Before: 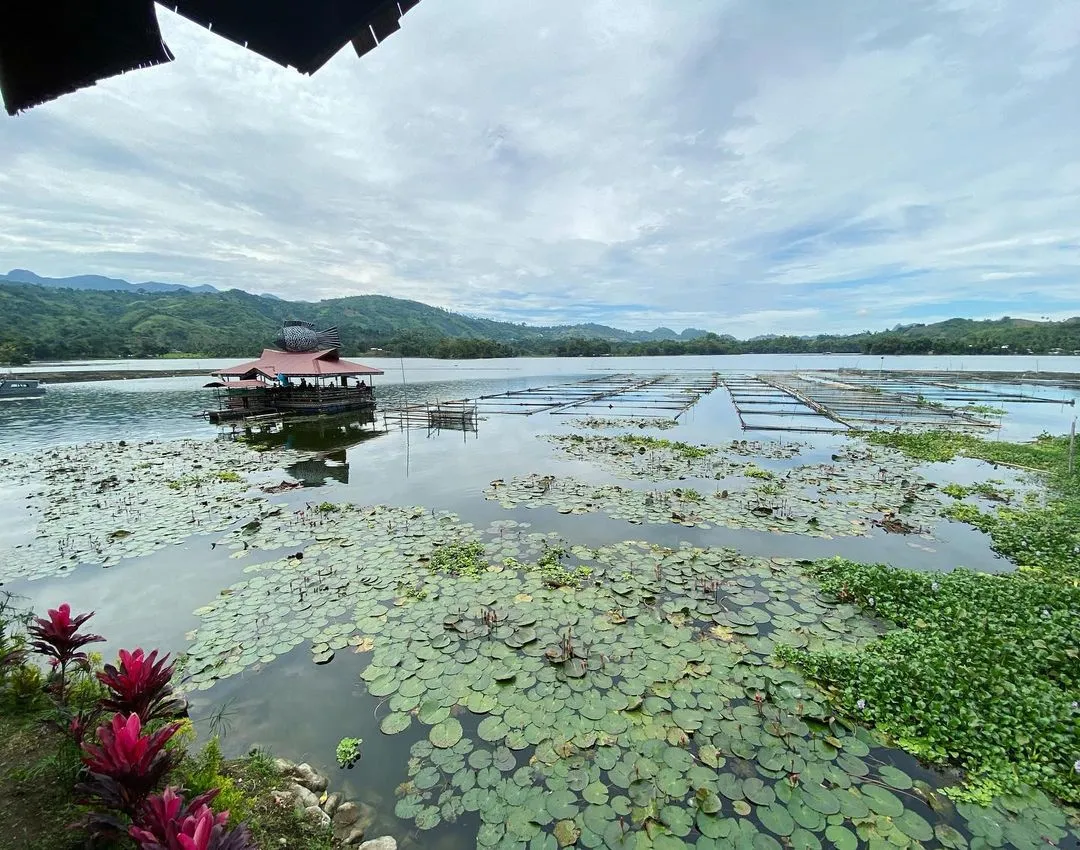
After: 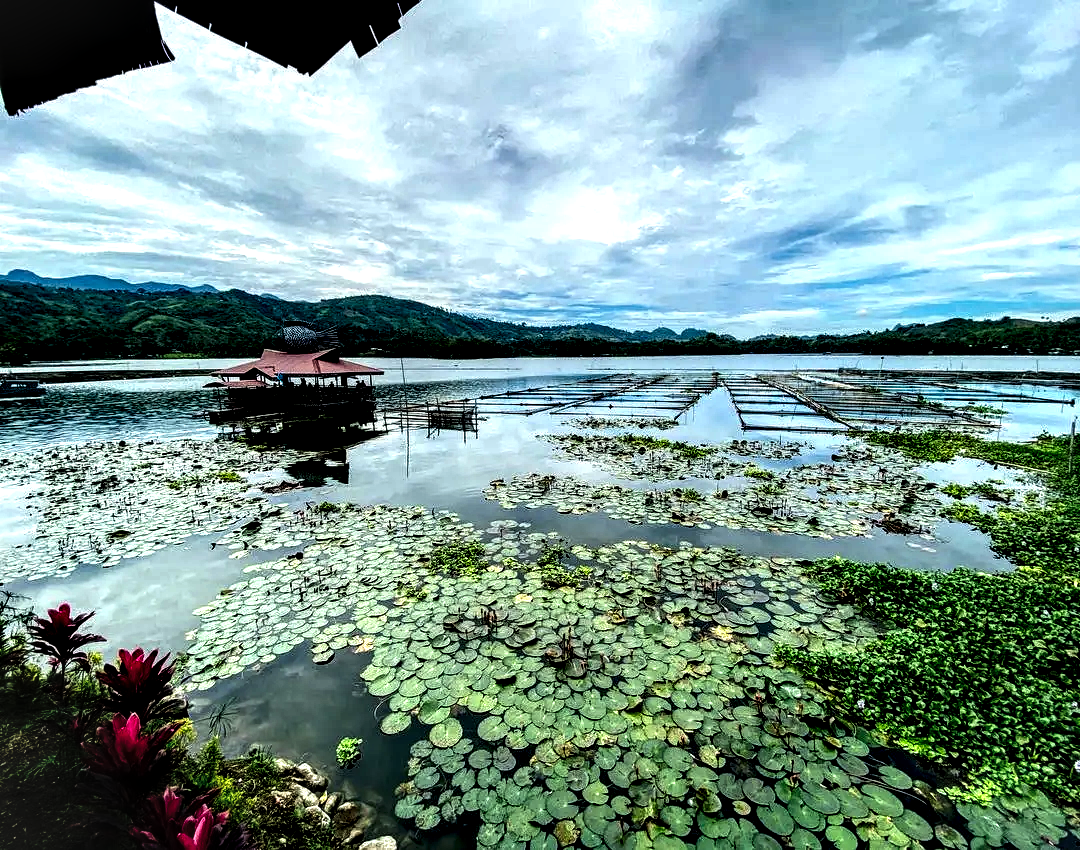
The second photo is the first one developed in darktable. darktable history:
local contrast: shadows 174%, detail 226%
base curve: curves: ch0 [(0, 0.02) (0.083, 0.036) (1, 1)], preserve colors none
contrast brightness saturation: contrast 0.082, saturation 0.199
levels: levels [0, 0.476, 0.951]
